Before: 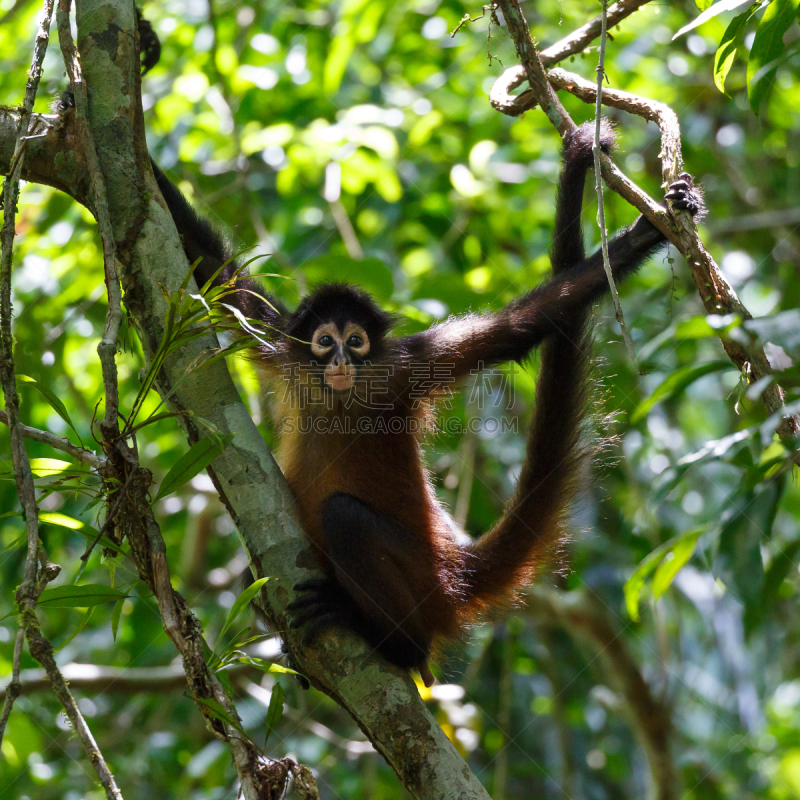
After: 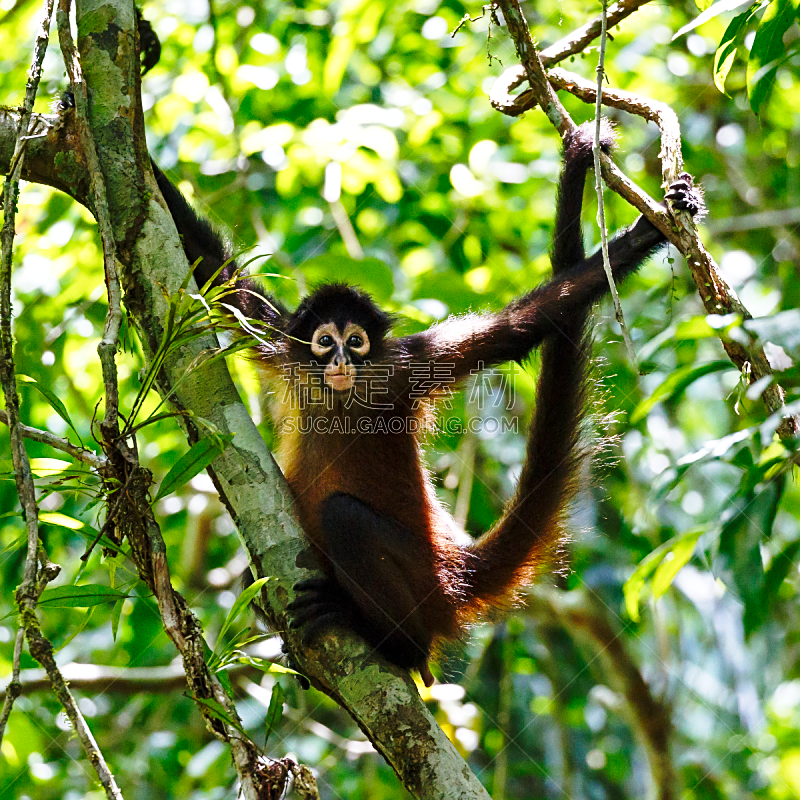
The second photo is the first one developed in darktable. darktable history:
sharpen: on, module defaults
base curve: curves: ch0 [(0, 0) (0.028, 0.03) (0.121, 0.232) (0.46, 0.748) (0.859, 0.968) (1, 1)], preserve colors none
exposure: black level correction 0.001, exposure 0.191 EV, compensate highlight preservation false
shadows and highlights: low approximation 0.01, soften with gaussian
